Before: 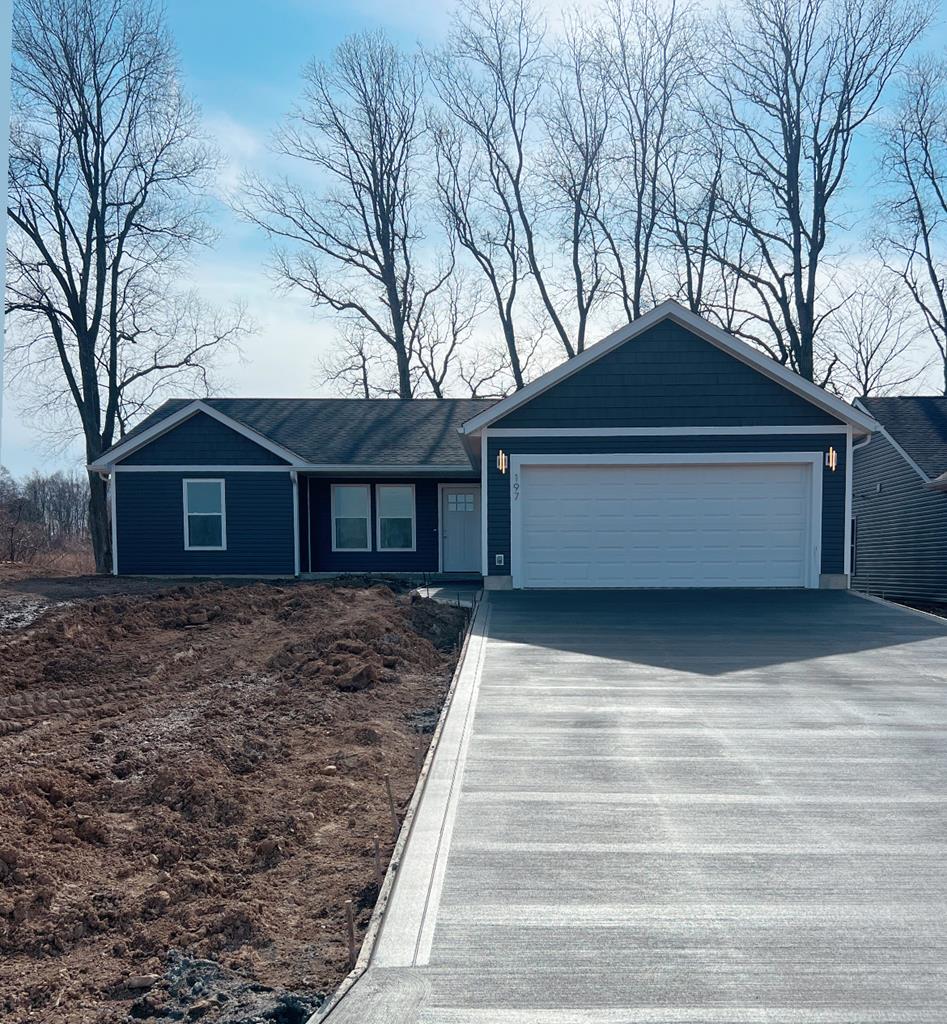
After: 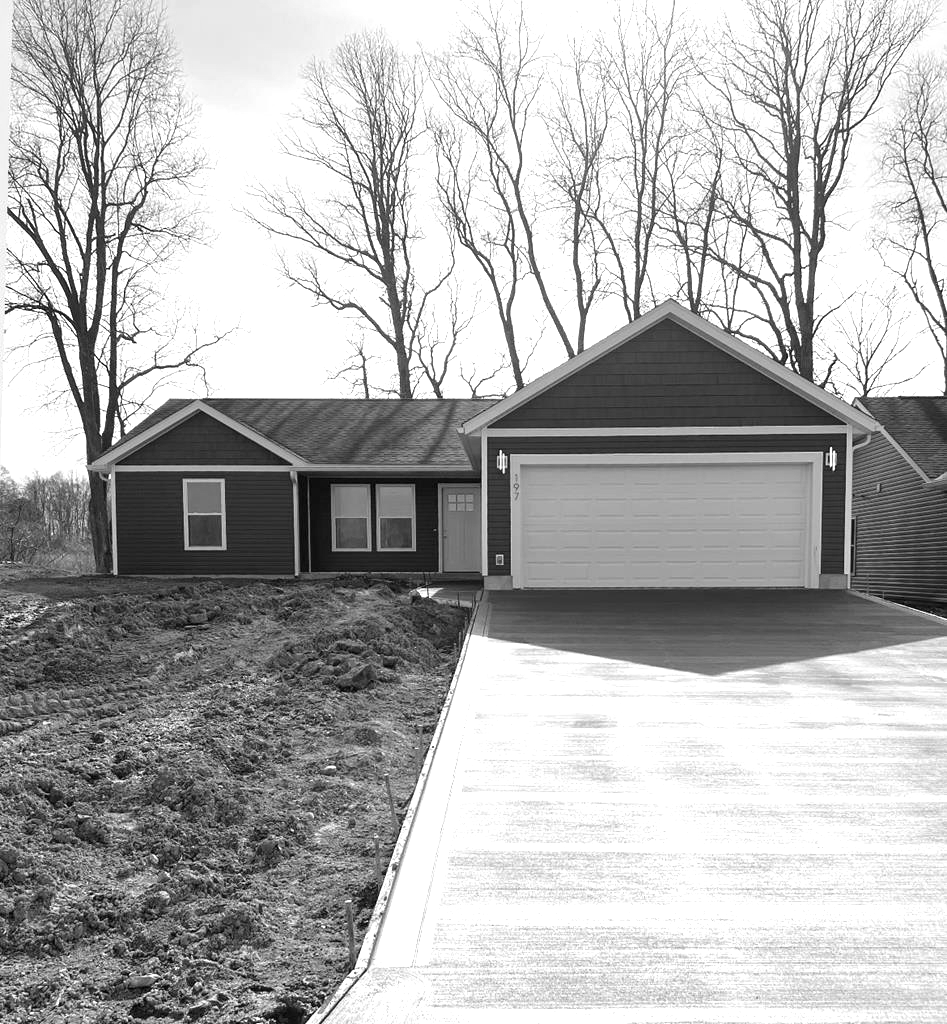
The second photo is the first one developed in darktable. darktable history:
exposure: black level correction 0, exposure 1.2 EV, compensate highlight preservation false
monochrome: a -92.57, b 58.91
